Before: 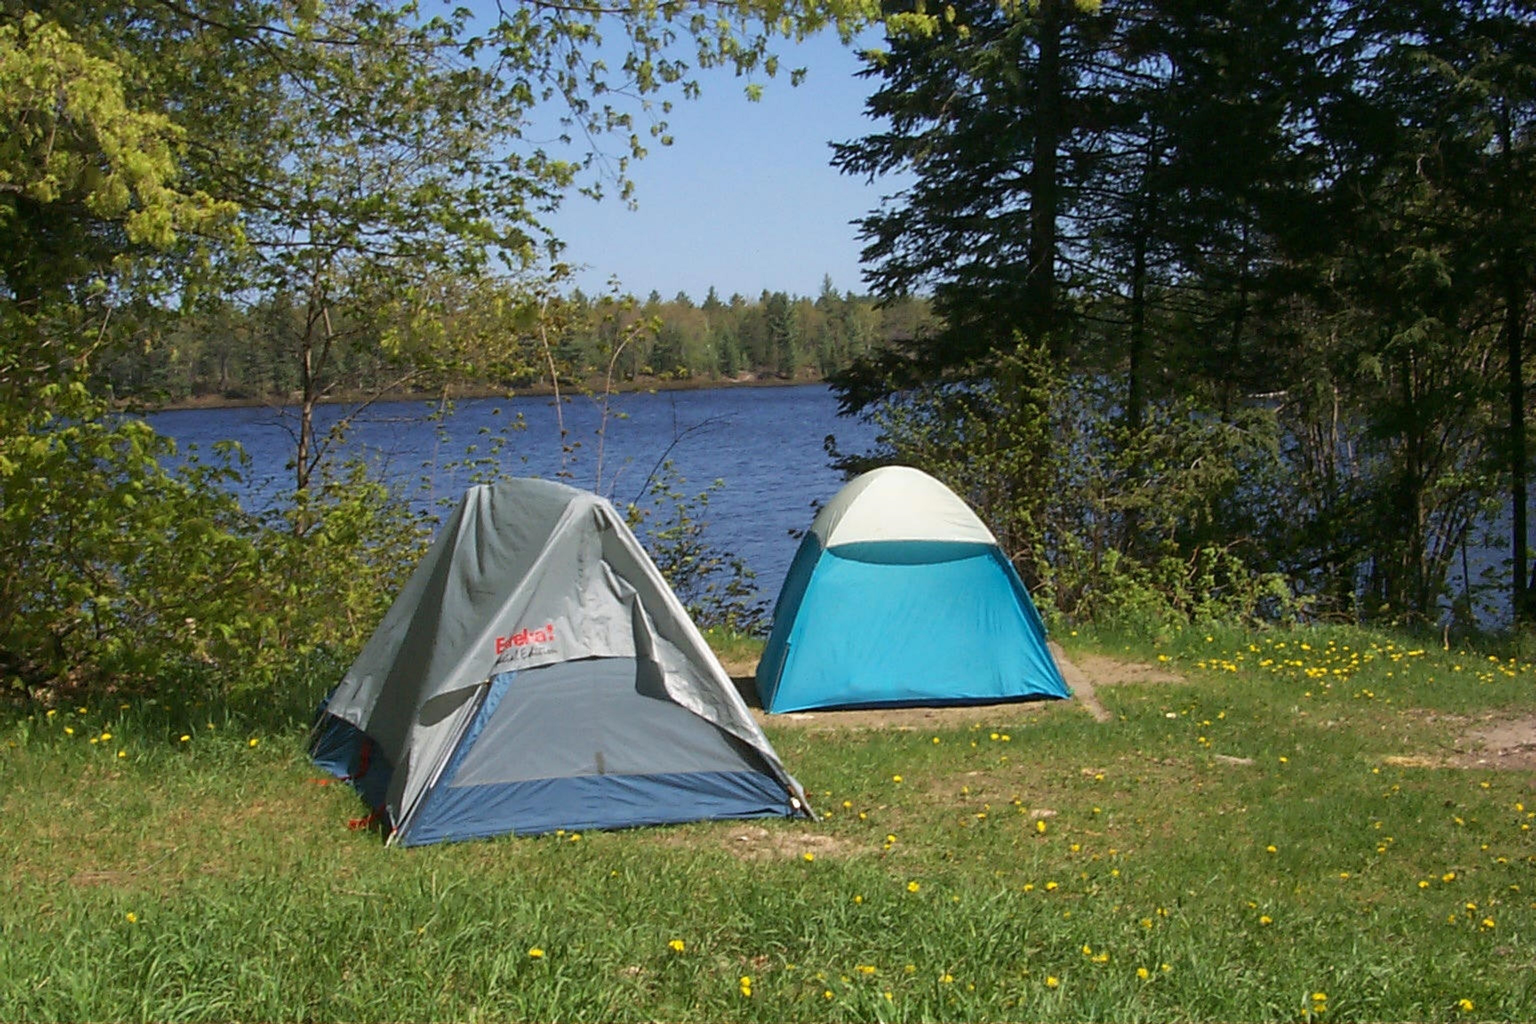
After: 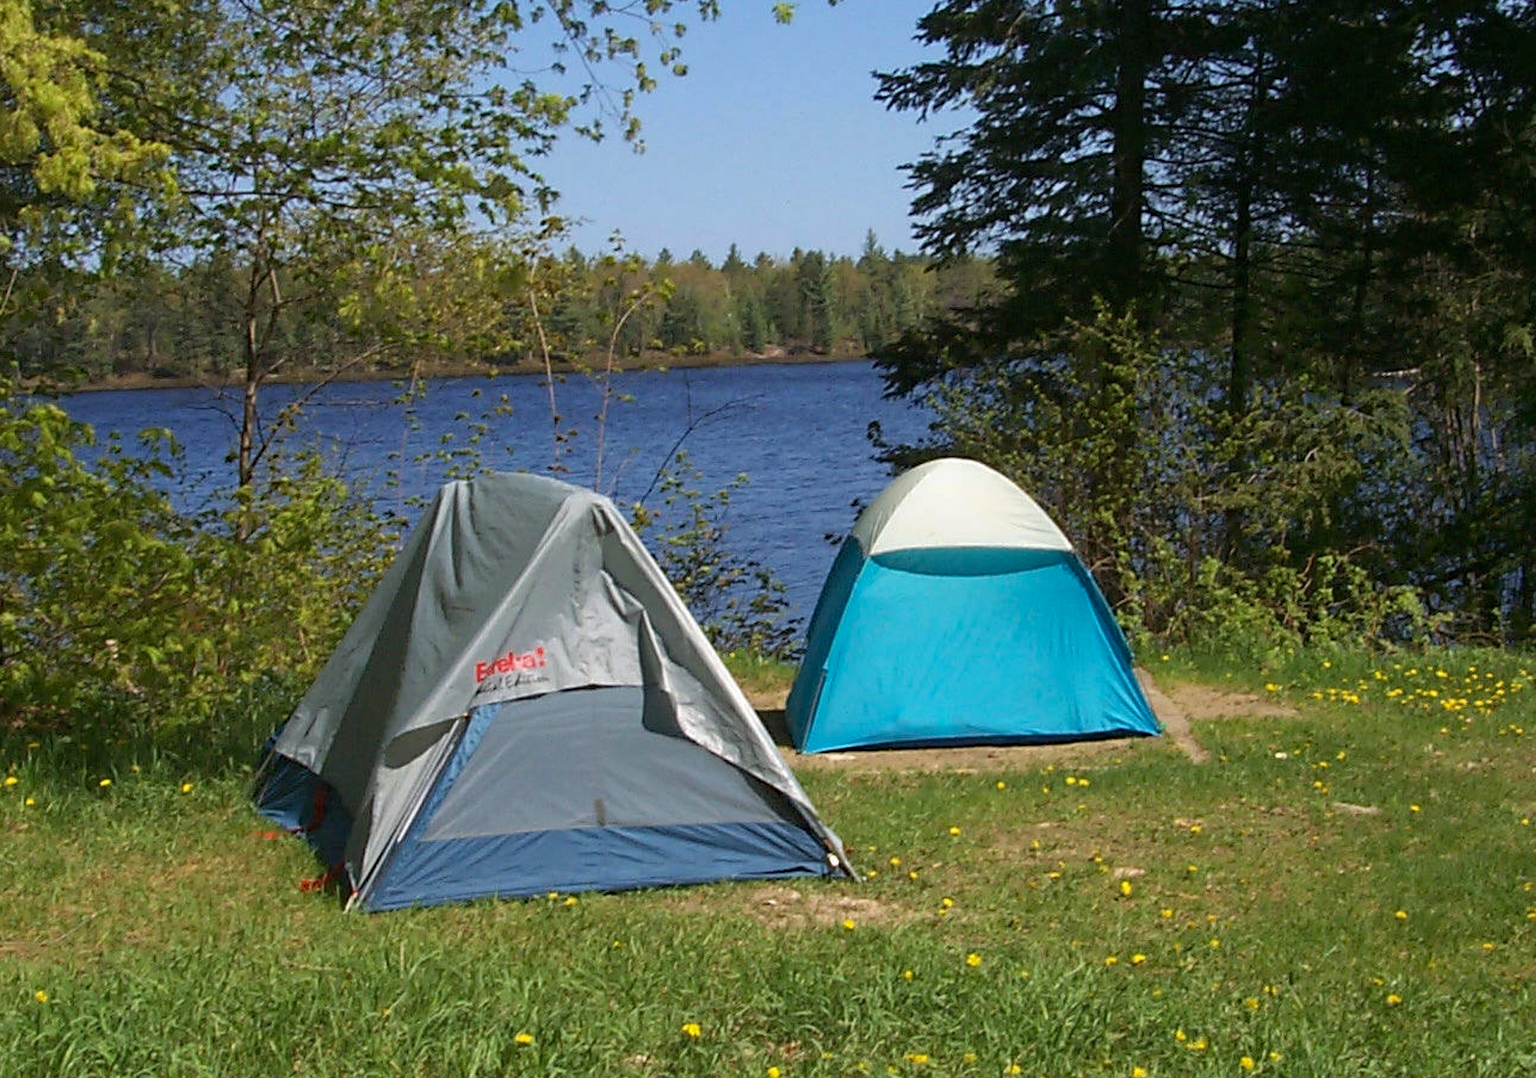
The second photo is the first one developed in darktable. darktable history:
crop: left 6.328%, top 8.055%, right 9.534%, bottom 3.605%
shadows and highlights: radius 329.21, shadows 54.29, highlights -98.4, compress 94.56%, soften with gaussian
haze removal: compatibility mode true, adaptive false
